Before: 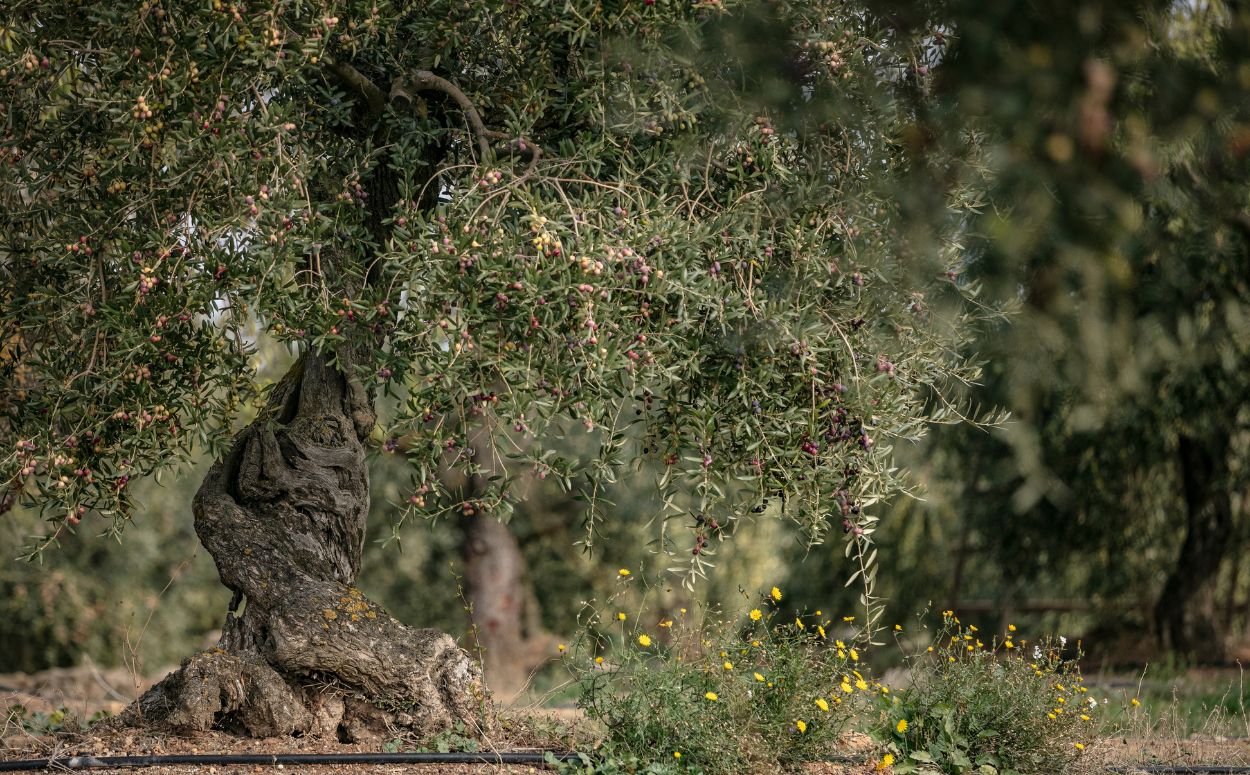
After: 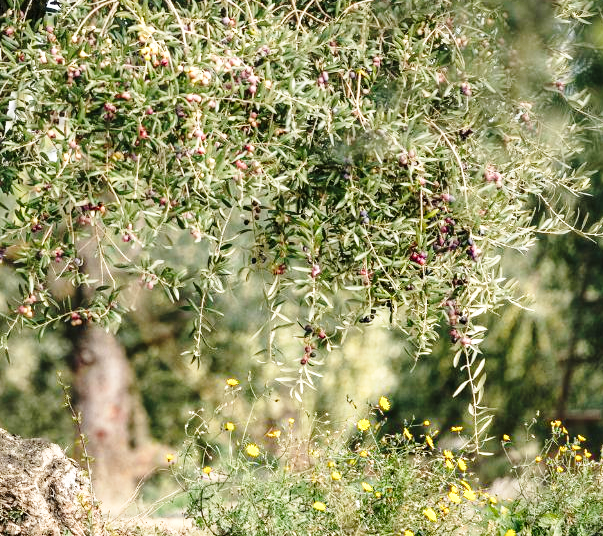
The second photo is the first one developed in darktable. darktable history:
shadows and highlights: shadows 76.34, highlights -24.62, soften with gaussian
base curve: curves: ch0 [(0, 0) (0.028, 0.03) (0.121, 0.232) (0.46, 0.748) (0.859, 0.968) (1, 1)], preserve colors none
exposure: black level correction 0, exposure 0.698 EV, compensate exposure bias true, compensate highlight preservation false
crop: left 31.367%, top 24.577%, right 20.344%, bottom 6.261%
